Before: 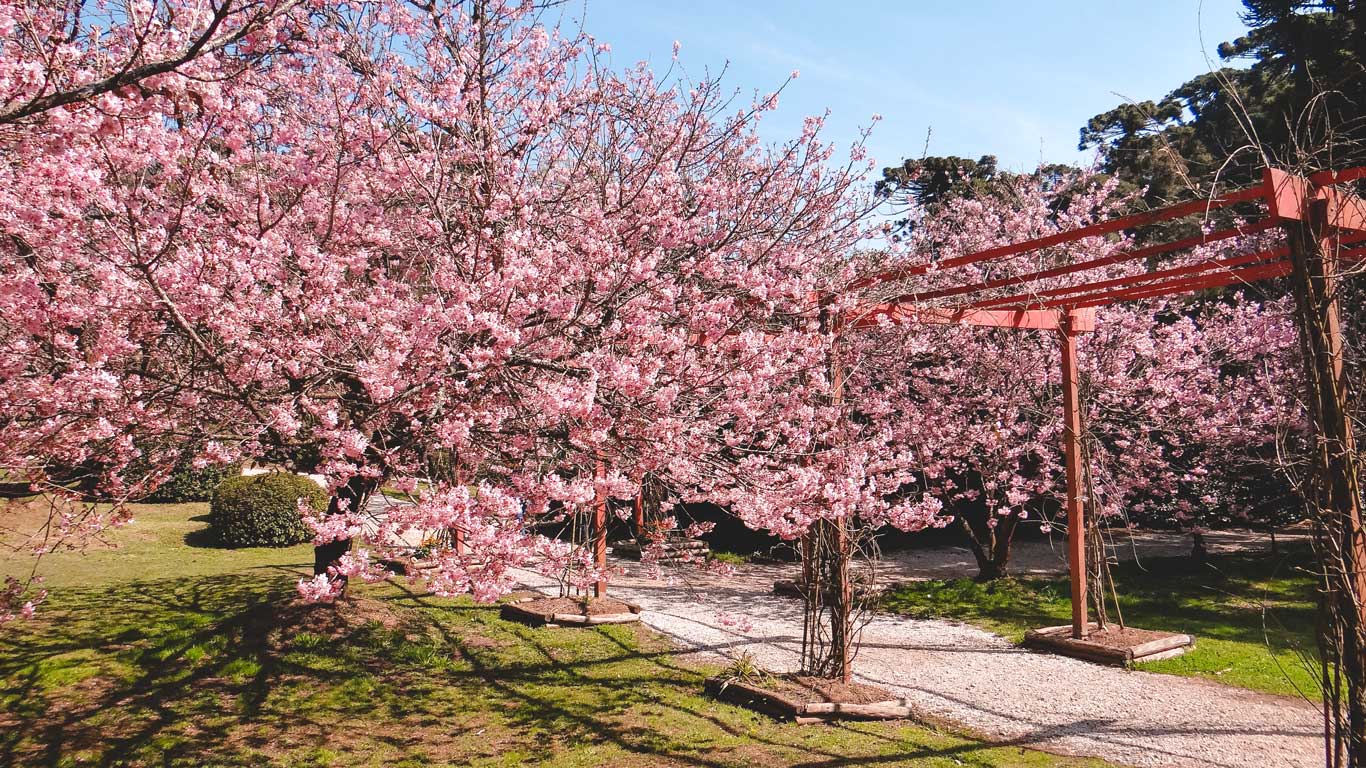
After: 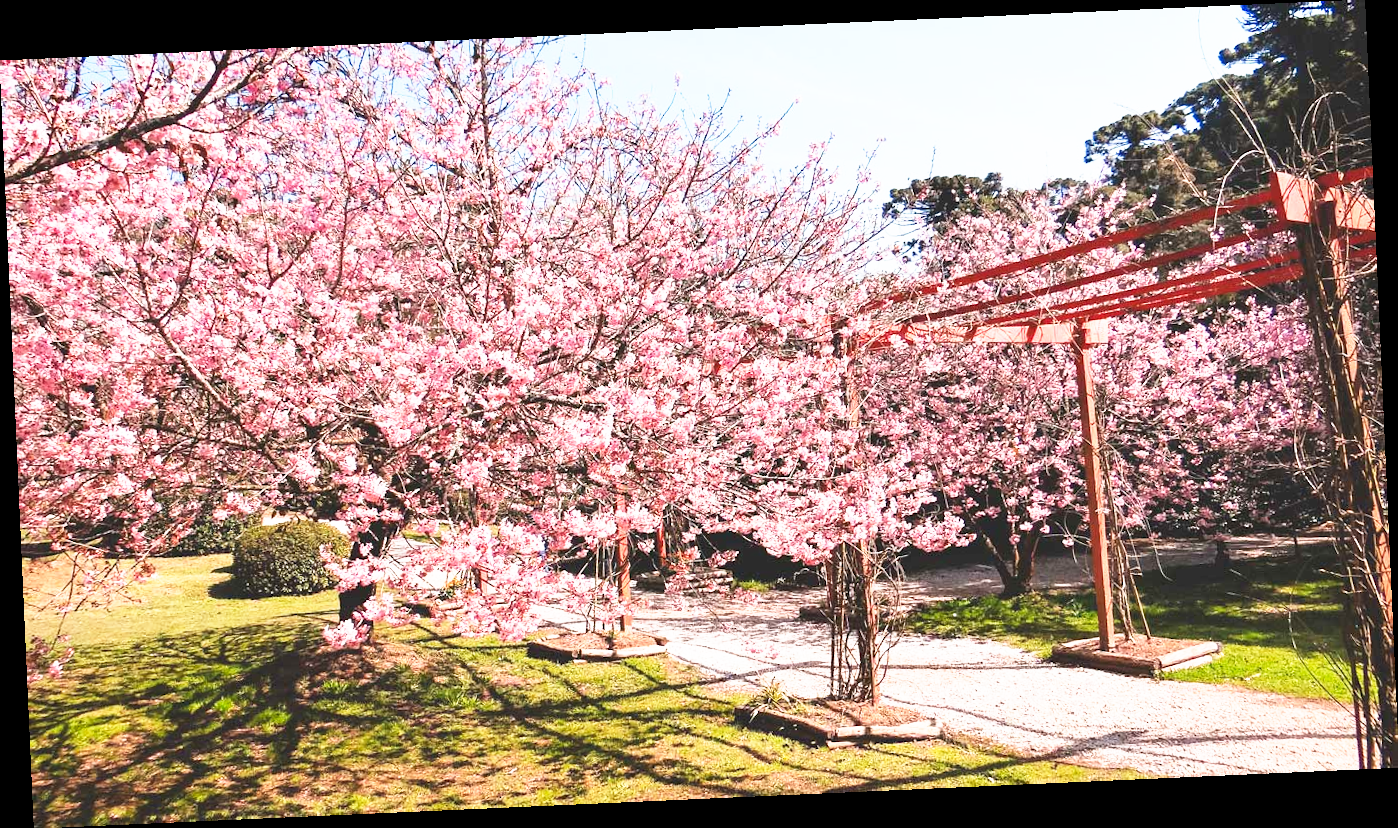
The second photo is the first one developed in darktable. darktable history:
base curve: curves: ch0 [(0, 0) (0.495, 0.917) (1, 1)], preserve colors none
rotate and perspective: rotation -2.56°, automatic cropping off
